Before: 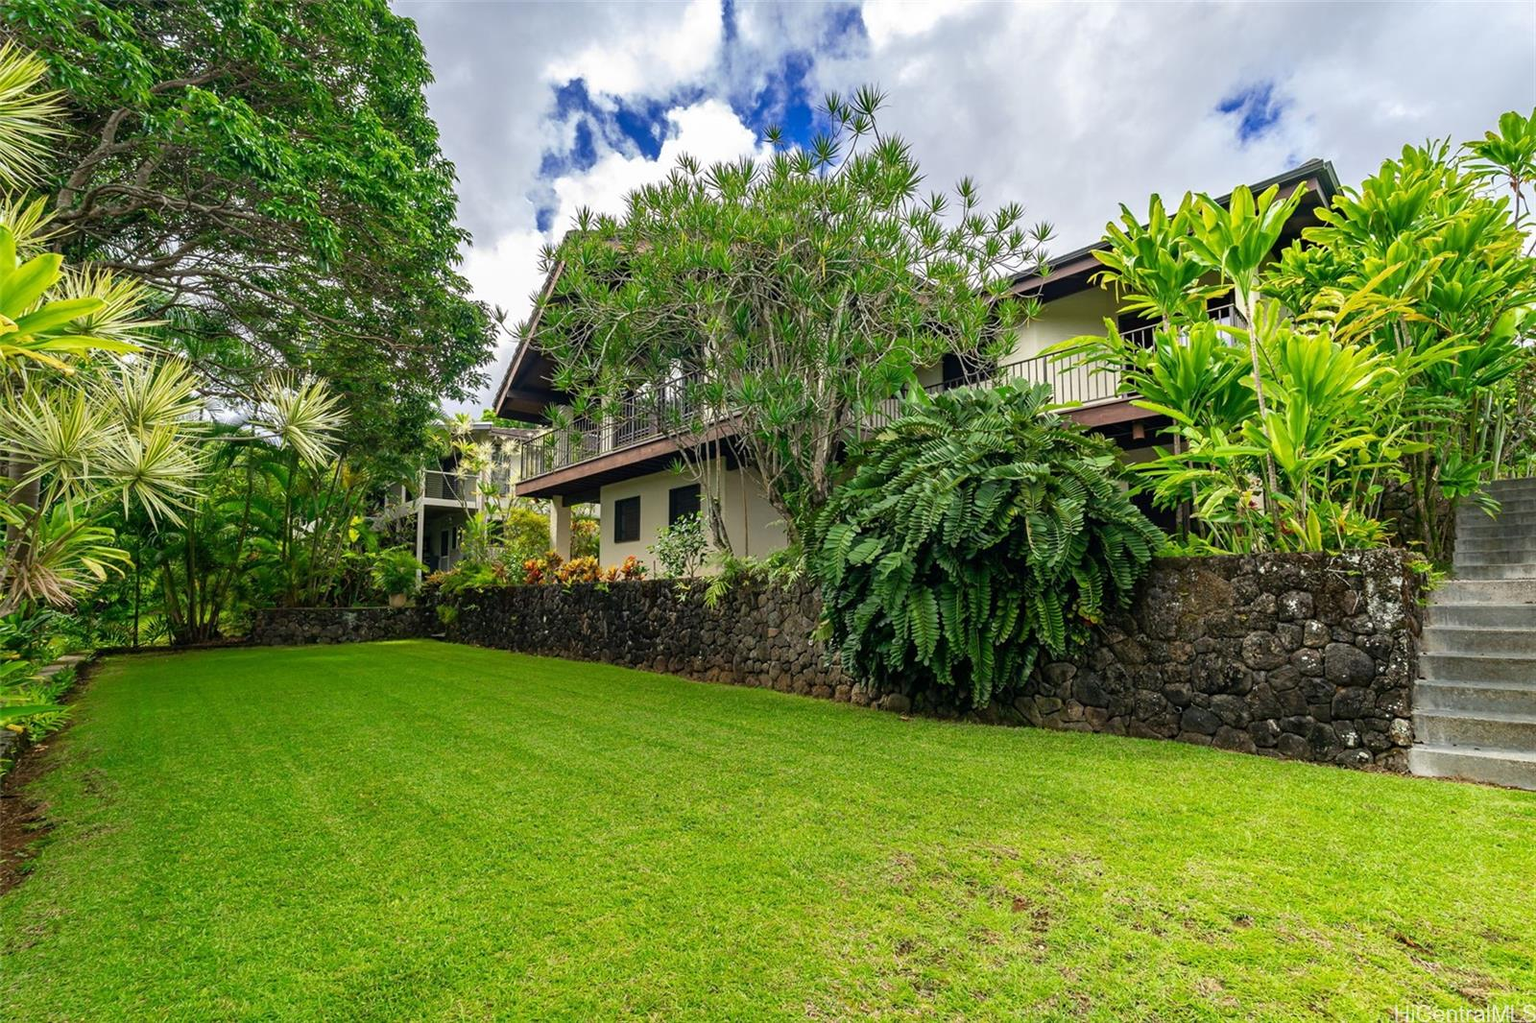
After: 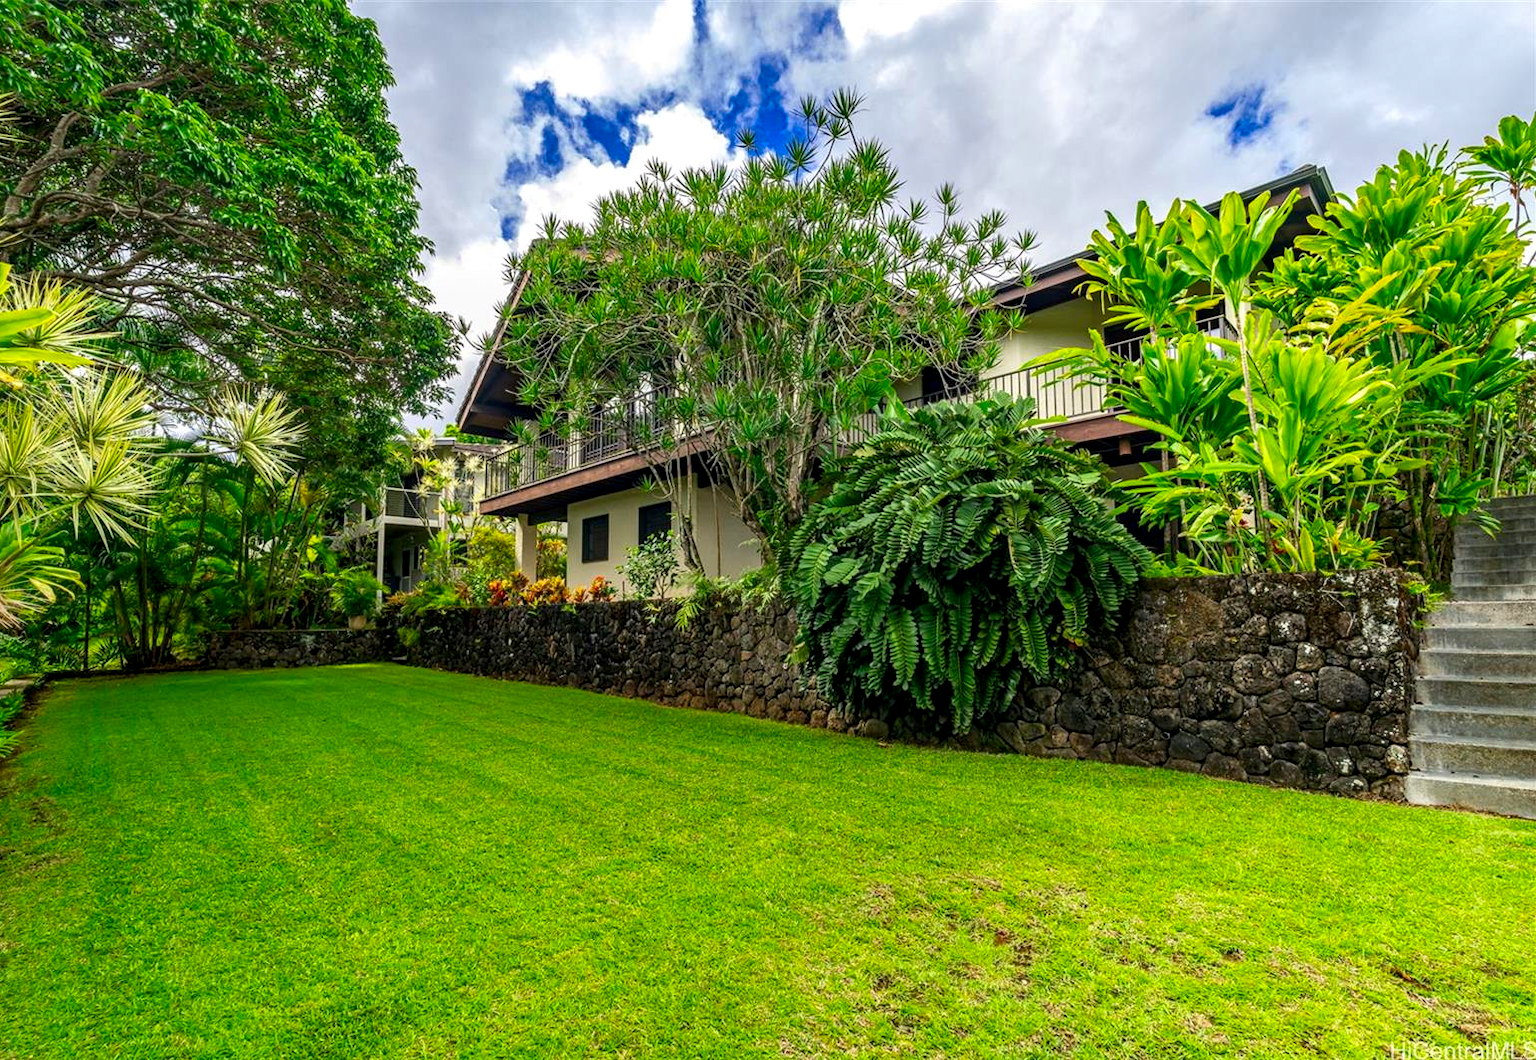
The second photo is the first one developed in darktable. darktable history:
local contrast: detail 130%
crop and rotate: left 3.462%
contrast brightness saturation: contrast 0.088, saturation 0.279
